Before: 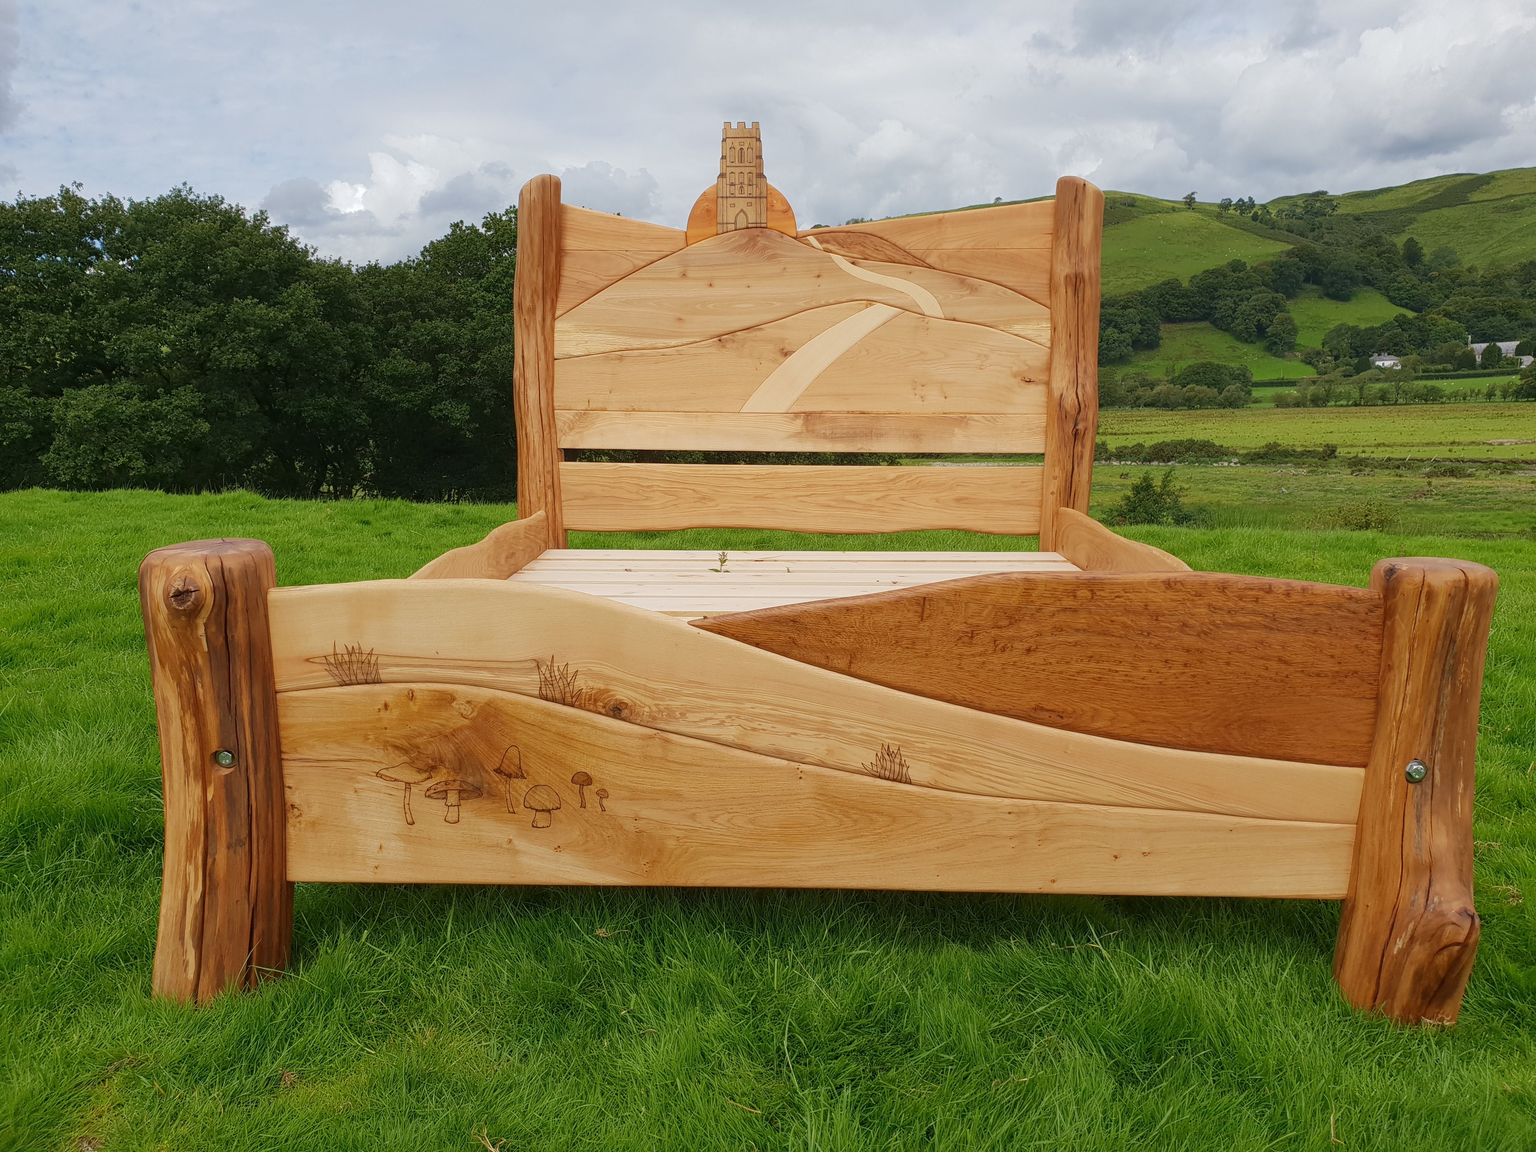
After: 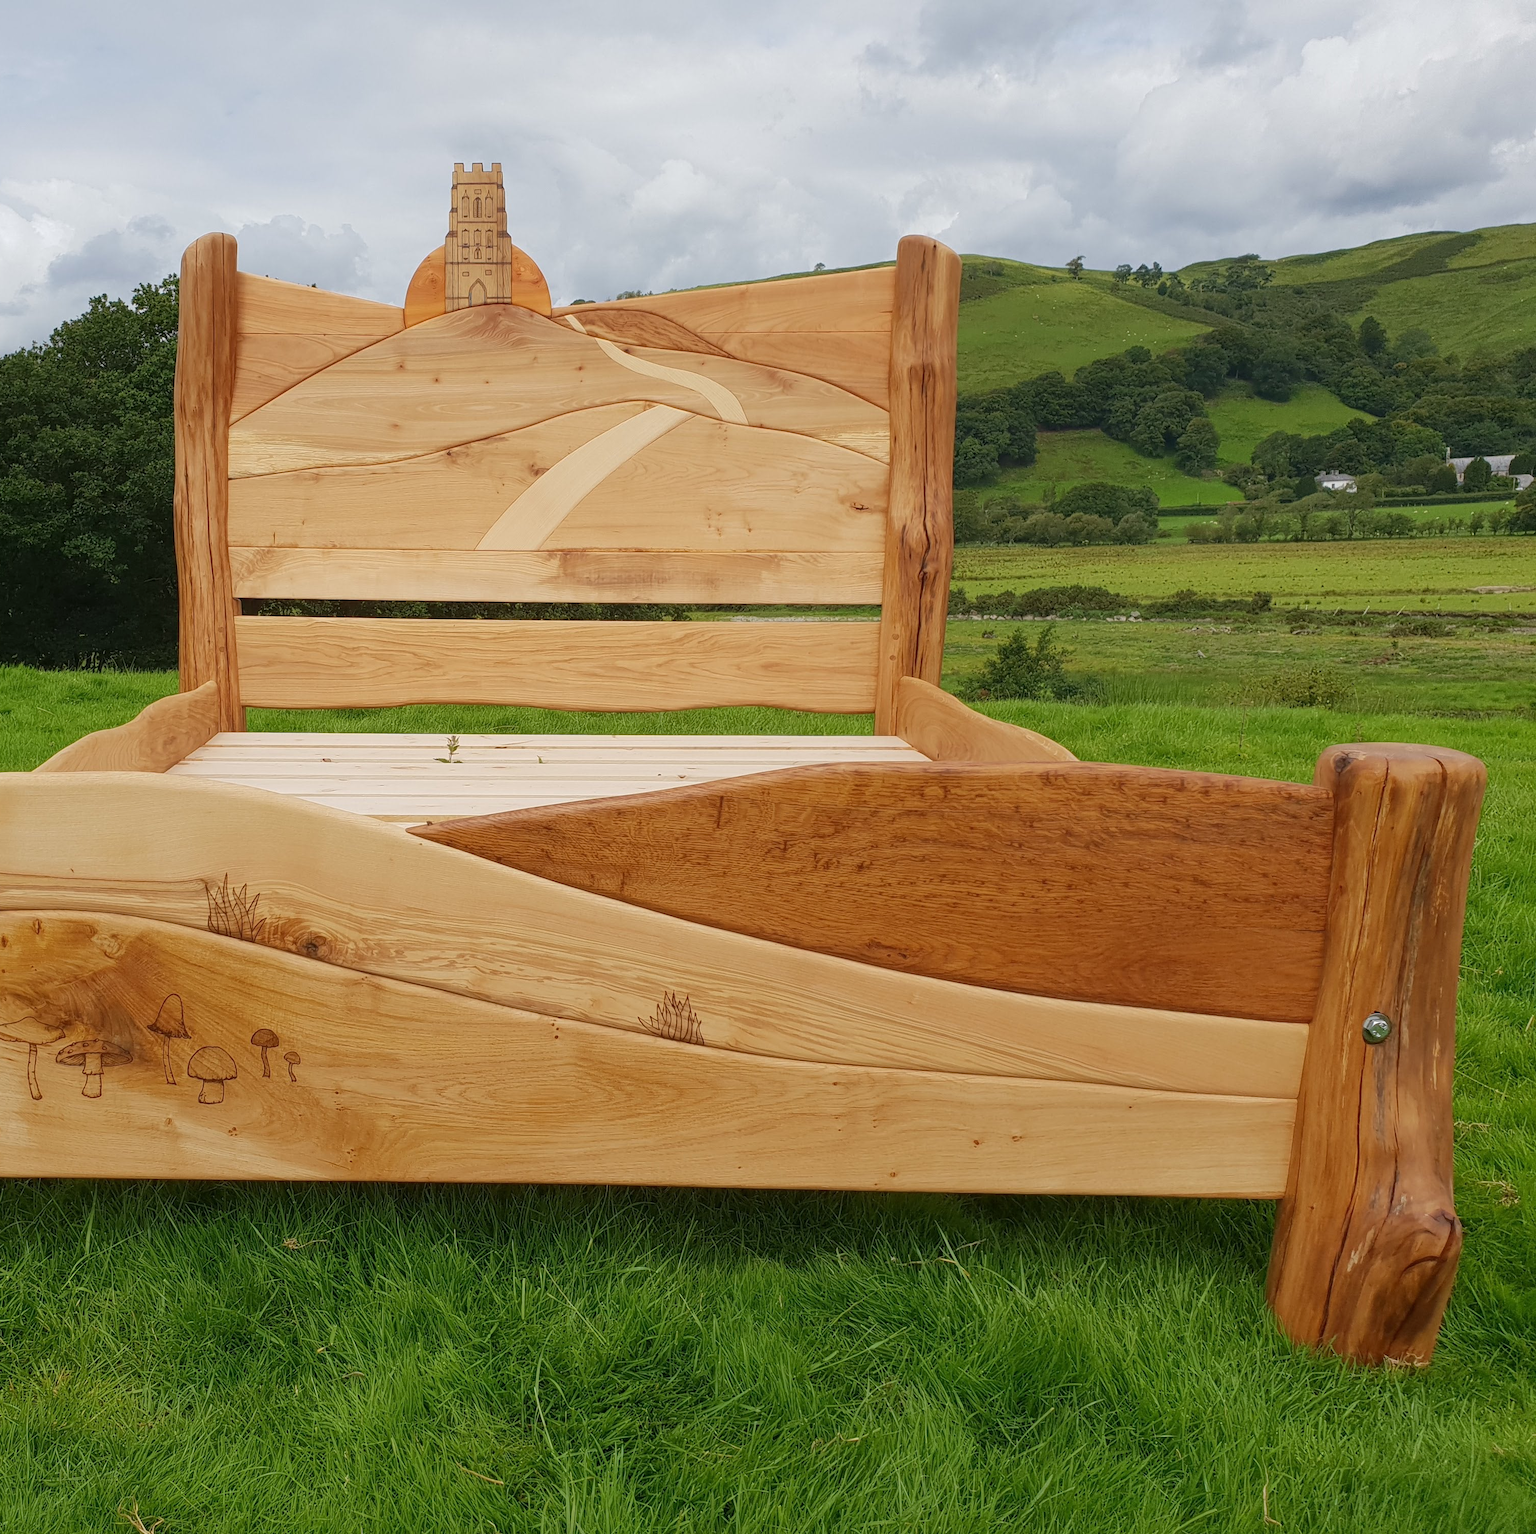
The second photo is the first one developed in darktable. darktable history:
crop and rotate: left 24.969%
